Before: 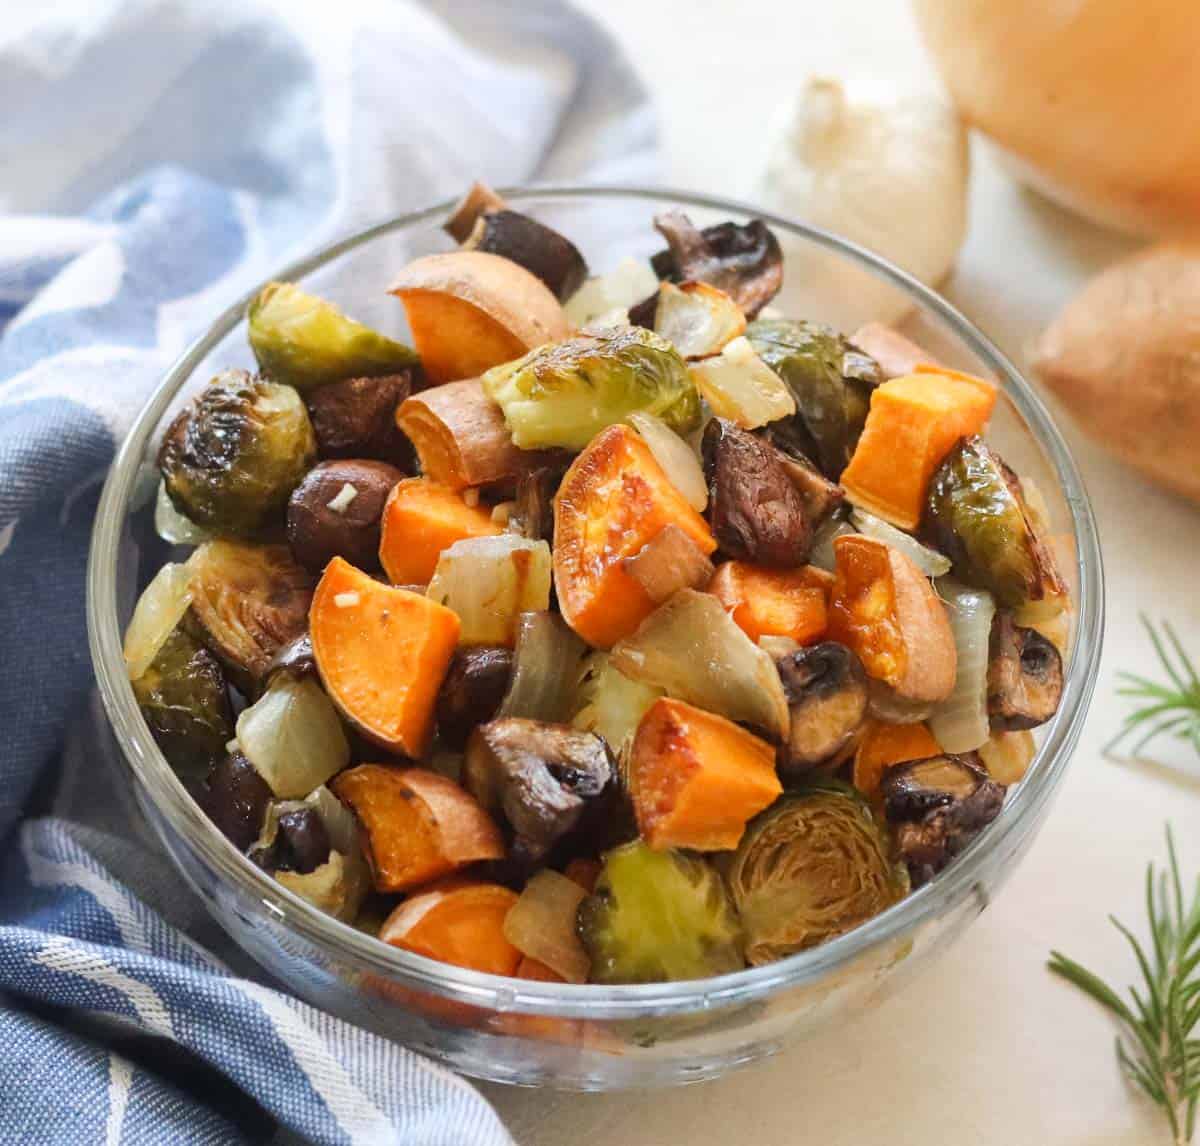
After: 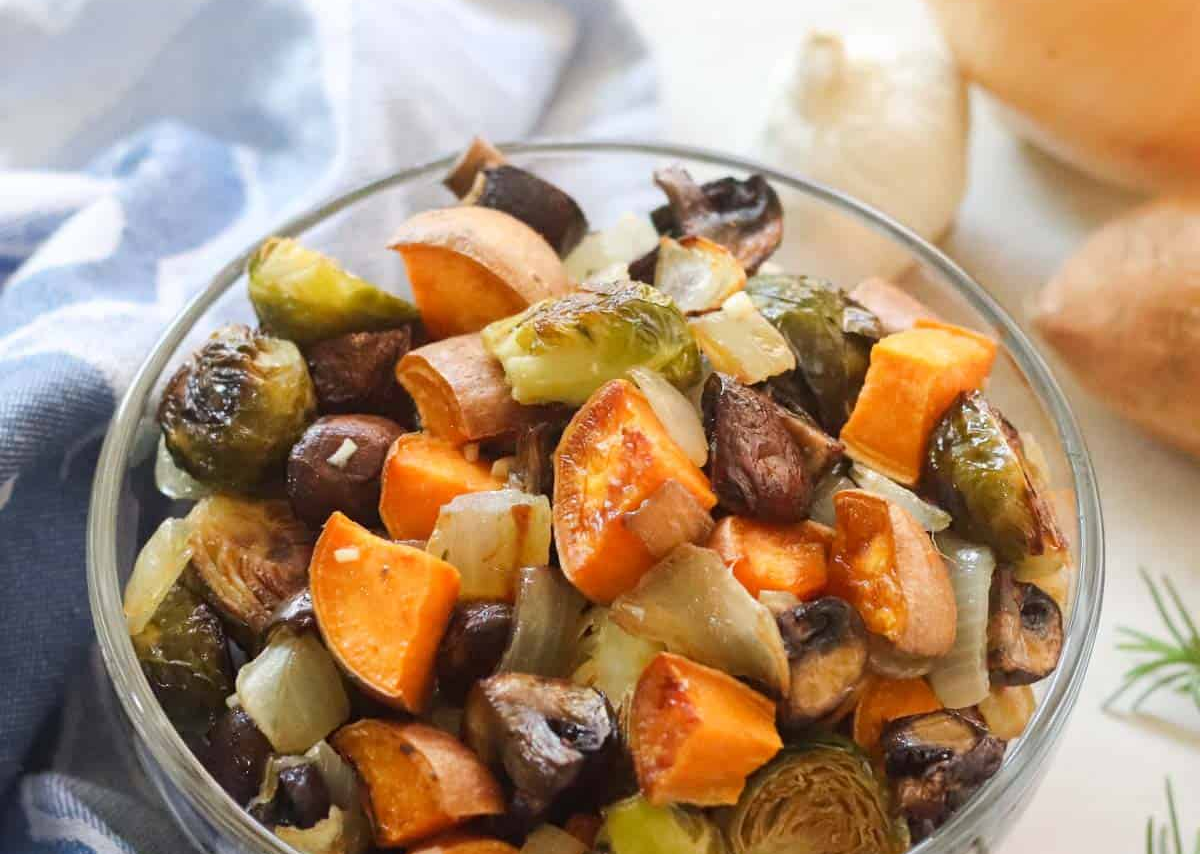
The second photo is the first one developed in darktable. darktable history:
crop: top 3.932%, bottom 21.494%
